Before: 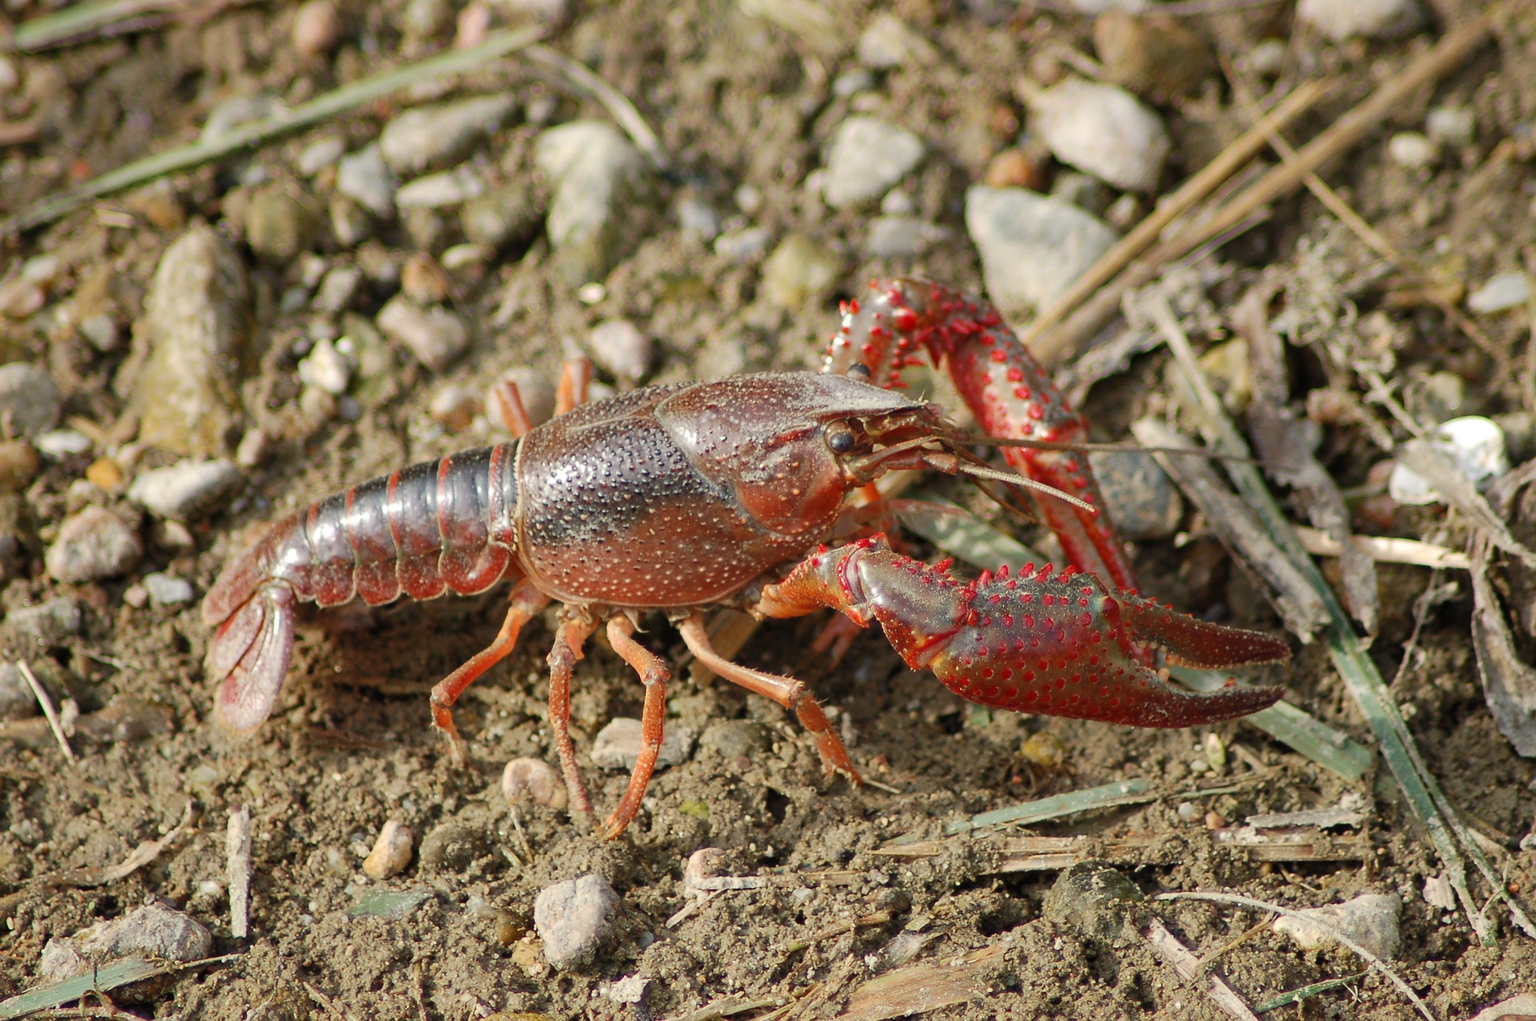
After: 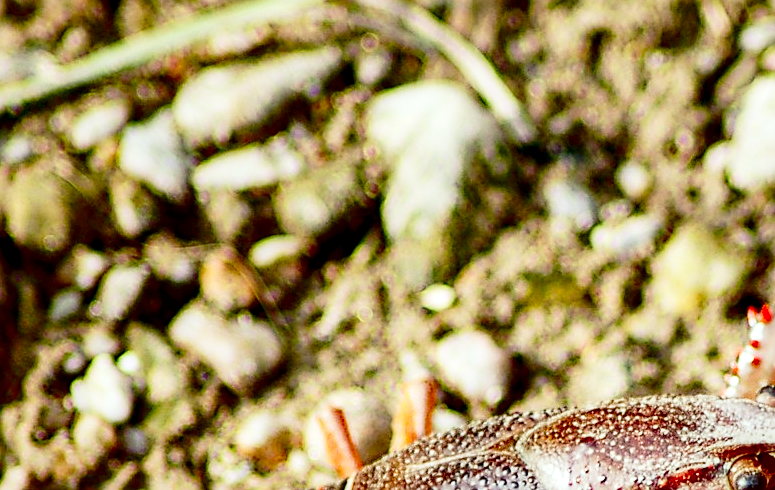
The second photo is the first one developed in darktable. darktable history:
sharpen: on, module defaults
crop: left 15.769%, top 5.445%, right 43.825%, bottom 56.116%
base curve: curves: ch0 [(0, 0) (0.028, 0.03) (0.121, 0.232) (0.46, 0.748) (0.859, 0.968) (1, 1)], preserve colors none
local contrast: shadows 90%, midtone range 0.494
contrast brightness saturation: contrast 0.225, brightness -0.183, saturation 0.241
color correction: highlights a* -2.79, highlights b* -1.9, shadows a* 2.15, shadows b* 2.64
exposure: black level correction 0.01, compensate exposure bias true, compensate highlight preservation false
